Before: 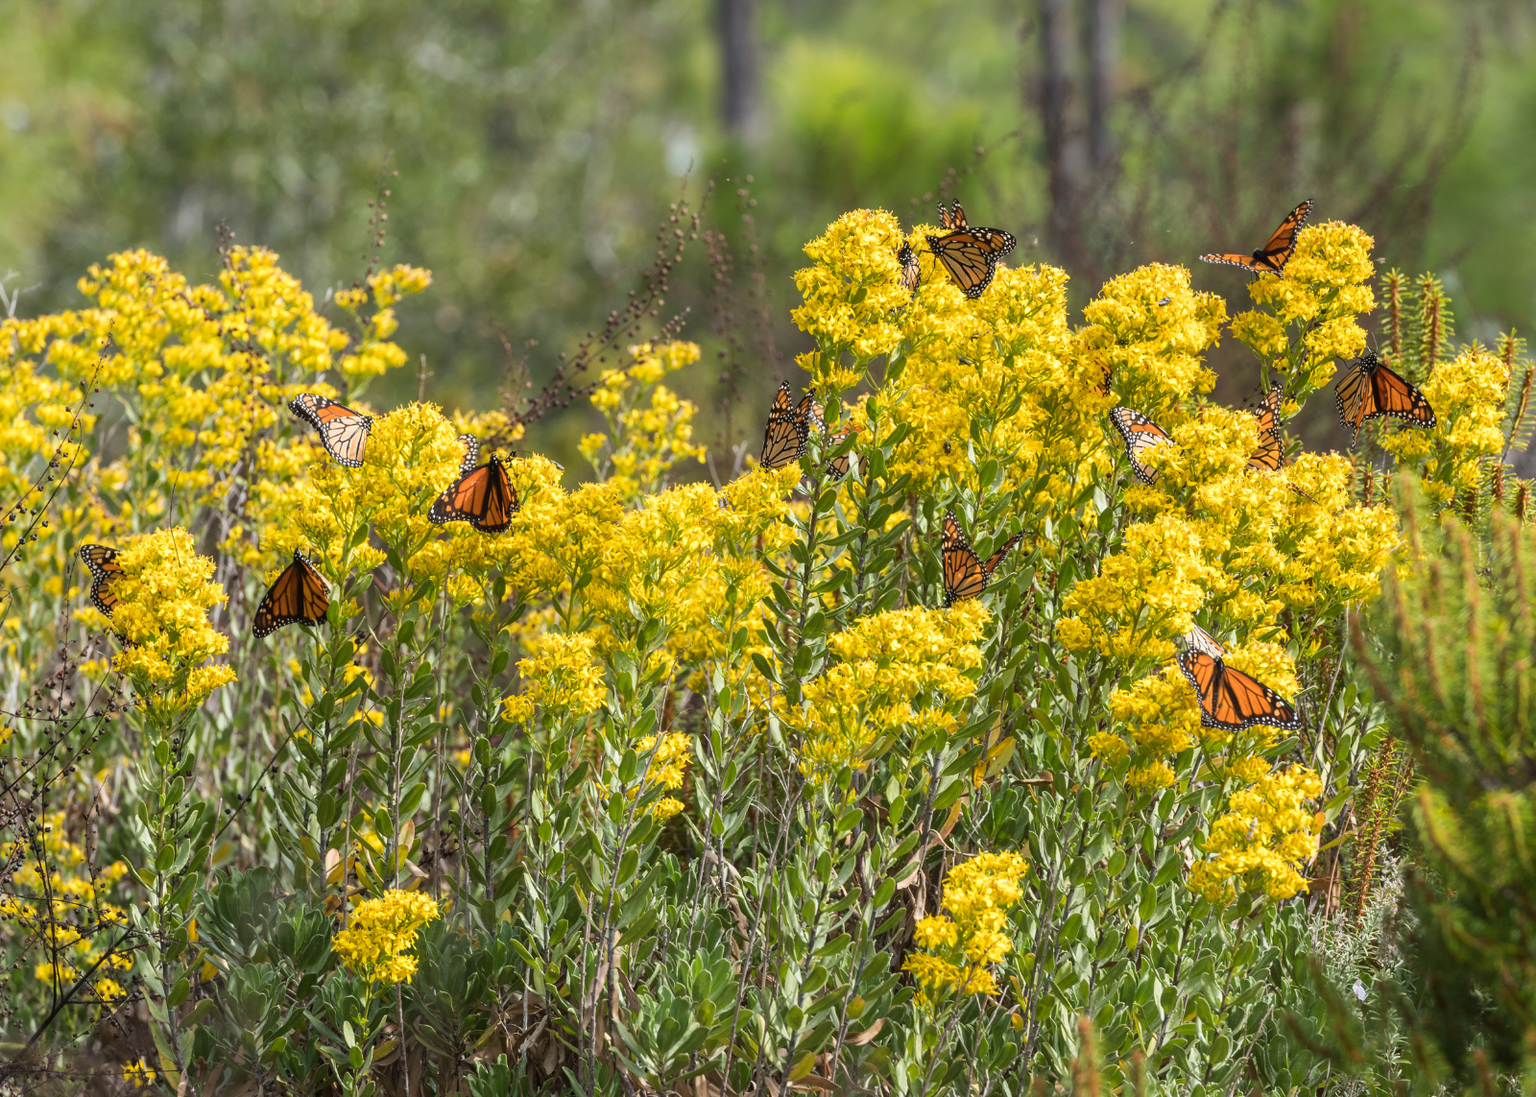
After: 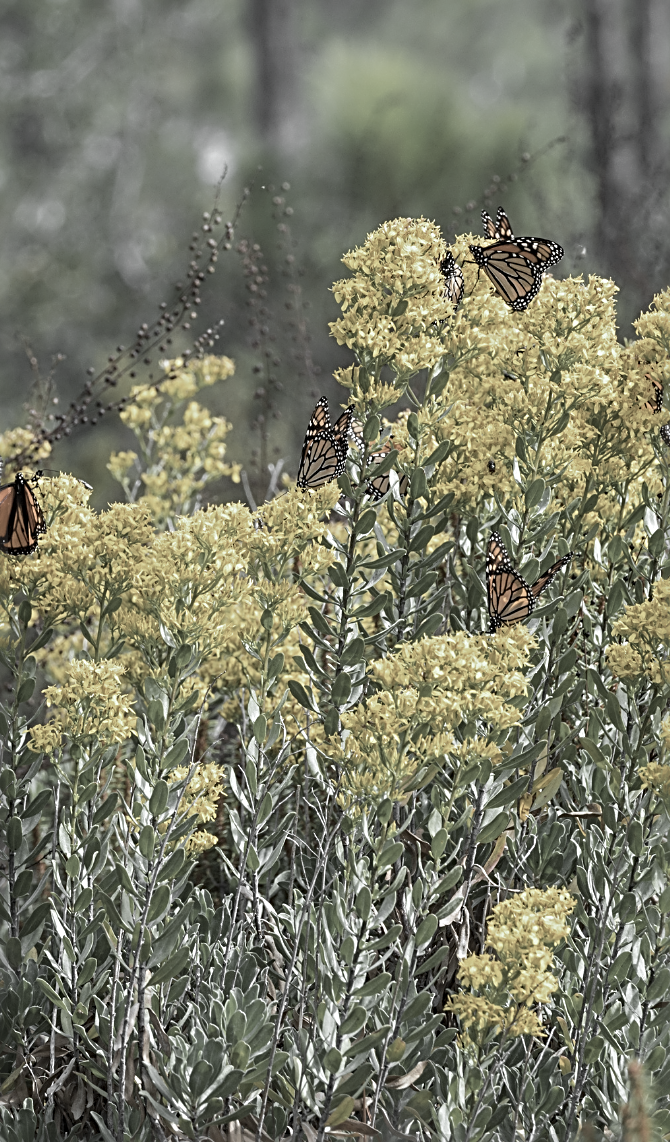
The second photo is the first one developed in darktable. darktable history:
sharpen: radius 2.849, amount 0.704
color calibration: illuminant Planckian (black body), x 0.378, y 0.375, temperature 4074.01 K
crop: left 30.991%, right 27.127%
color zones: curves: ch0 [(0, 0.613) (0.01, 0.613) (0.245, 0.448) (0.498, 0.529) (0.642, 0.665) (0.879, 0.777) (0.99, 0.613)]; ch1 [(0, 0.035) (0.121, 0.189) (0.259, 0.197) (0.415, 0.061) (0.589, 0.022) (0.732, 0.022) (0.857, 0.026) (0.991, 0.053)]
